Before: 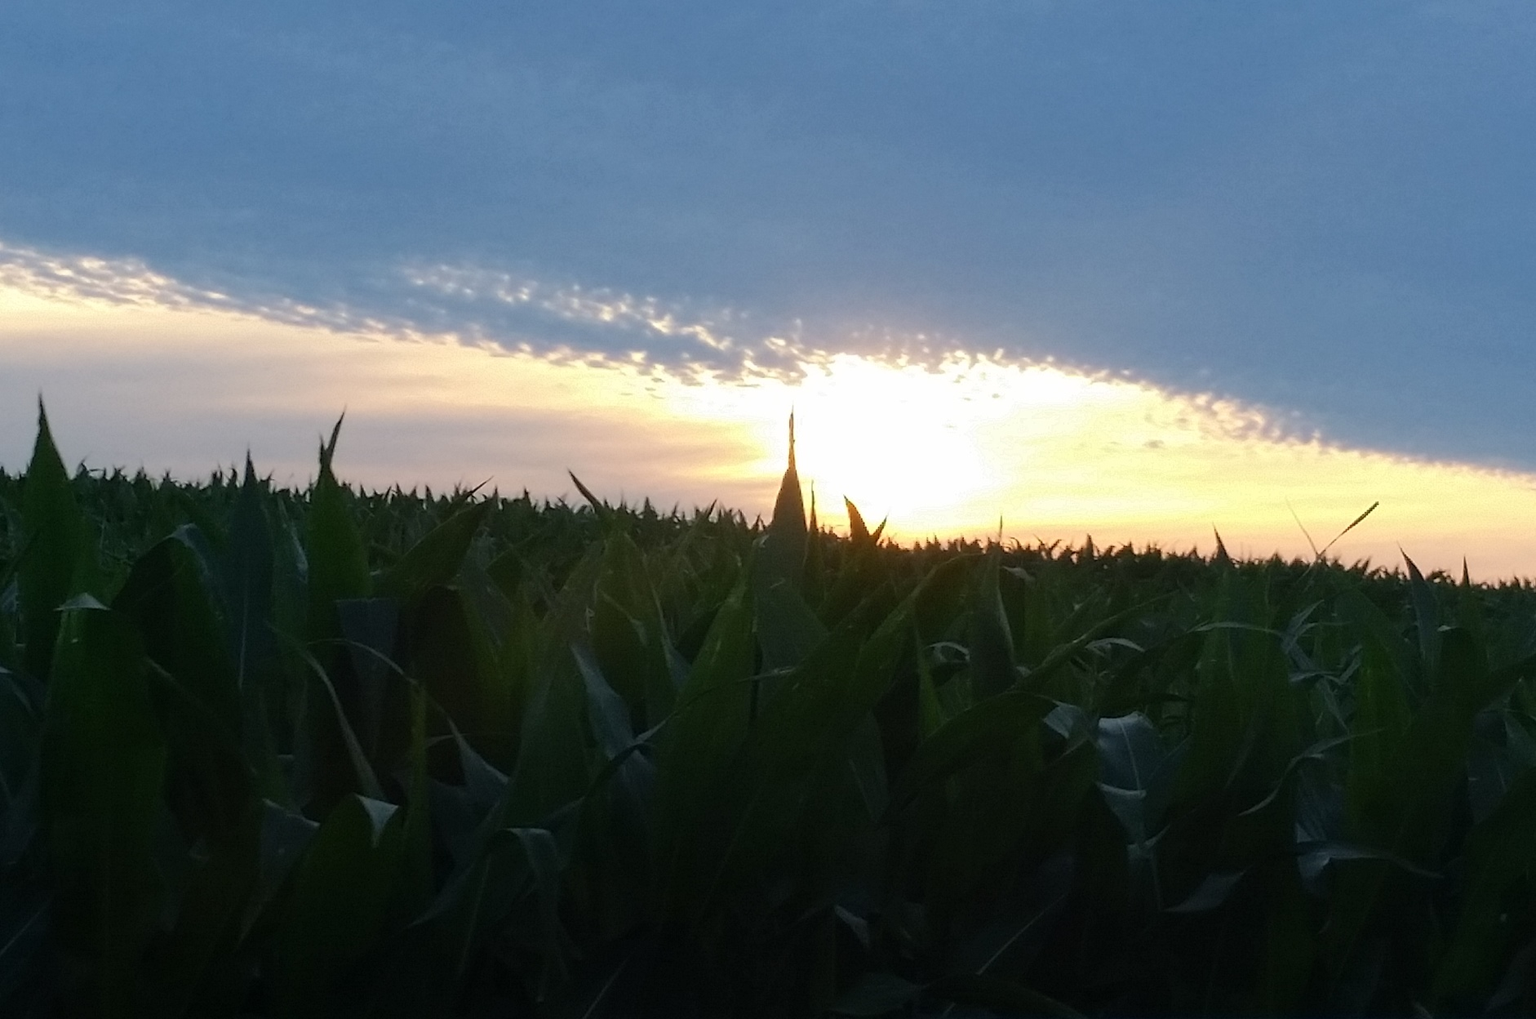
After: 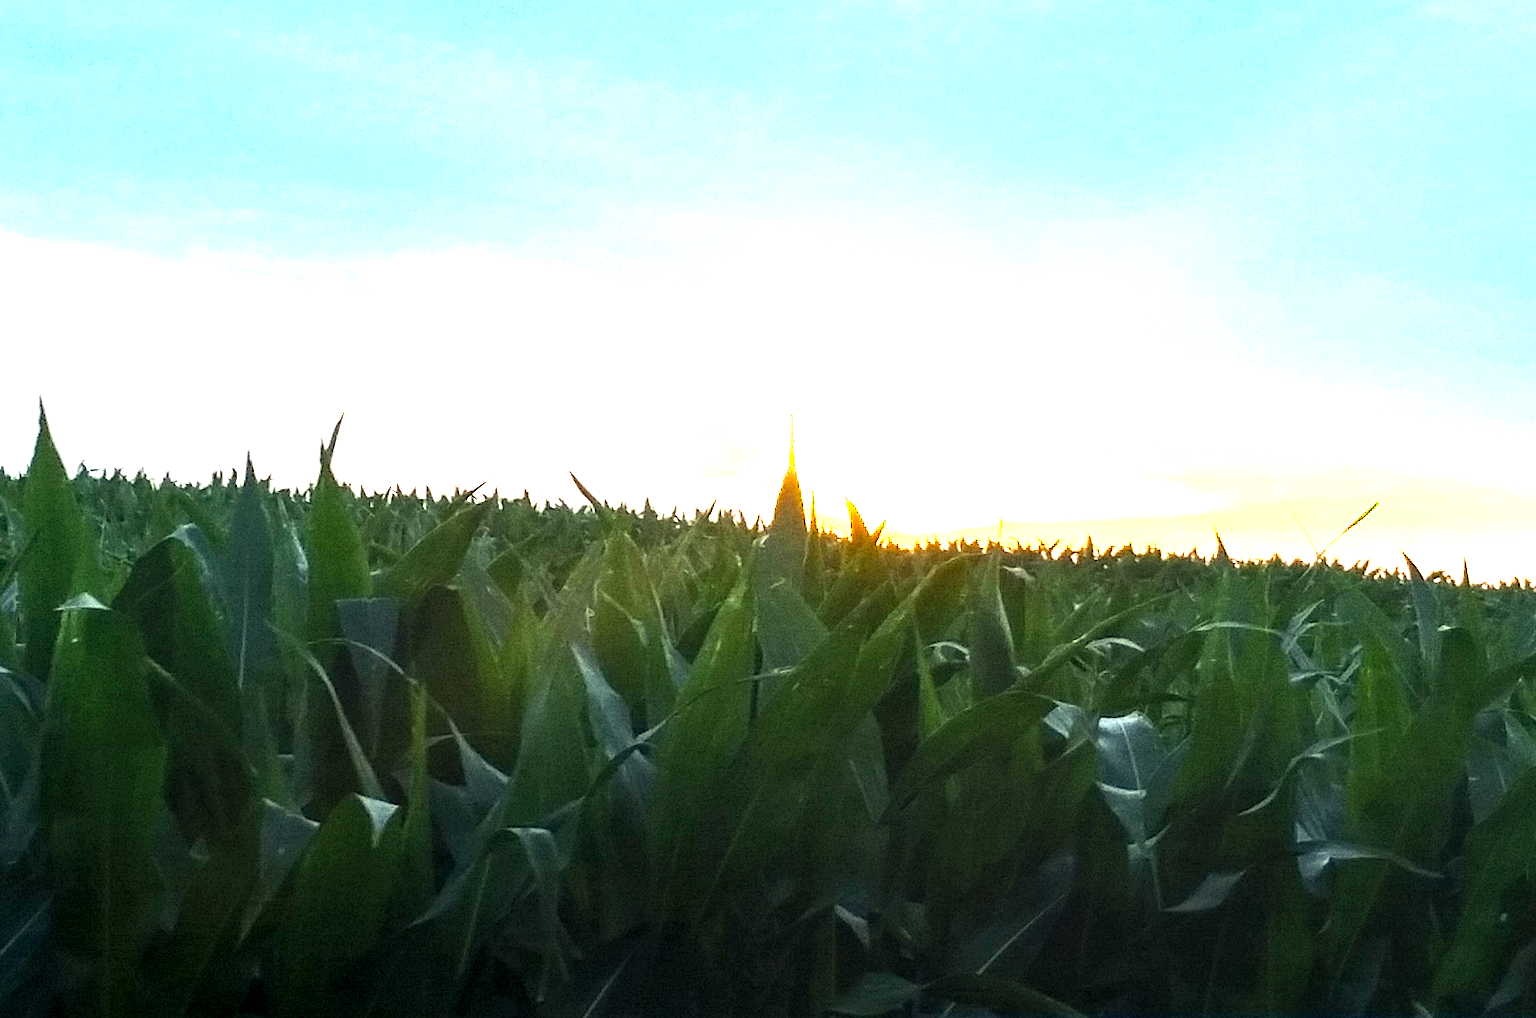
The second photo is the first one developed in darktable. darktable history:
exposure: black level correction 0.001, exposure 1.992 EV, compensate highlight preservation false
levels: levels [0, 0.51, 1]
local contrast: detail 160%
color correction: highlights a* -5.83, highlights b* 11.34
color balance rgb: highlights gain › chroma 1.531%, highlights gain › hue 306.81°, white fulcrum 0.98 EV, perceptual saturation grading › global saturation 19.836%, perceptual brilliance grading › global brilliance -17.489%, perceptual brilliance grading › highlights 29.295%, global vibrance 9.987%
